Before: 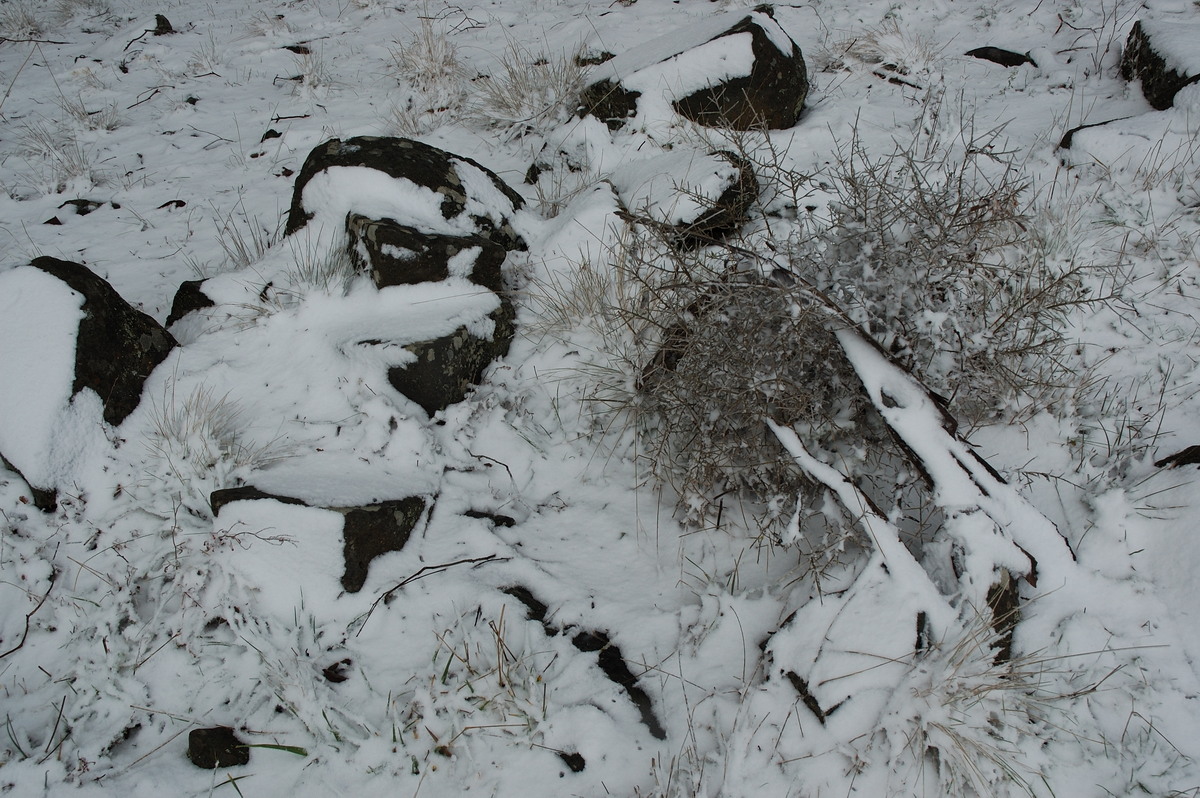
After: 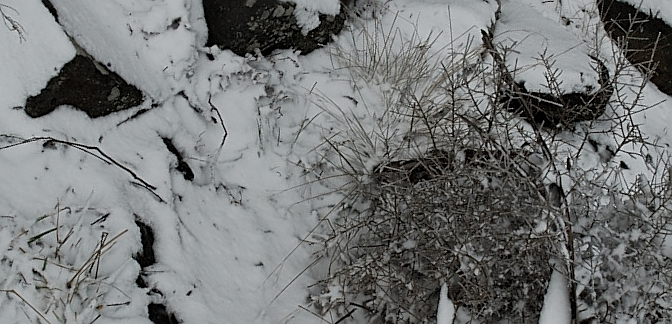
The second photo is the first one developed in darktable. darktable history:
color correction: highlights b* -0.042, saturation 0.585
sharpen: on, module defaults
crop and rotate: angle -44.87°, top 16.475%, right 0.788%, bottom 11.626%
